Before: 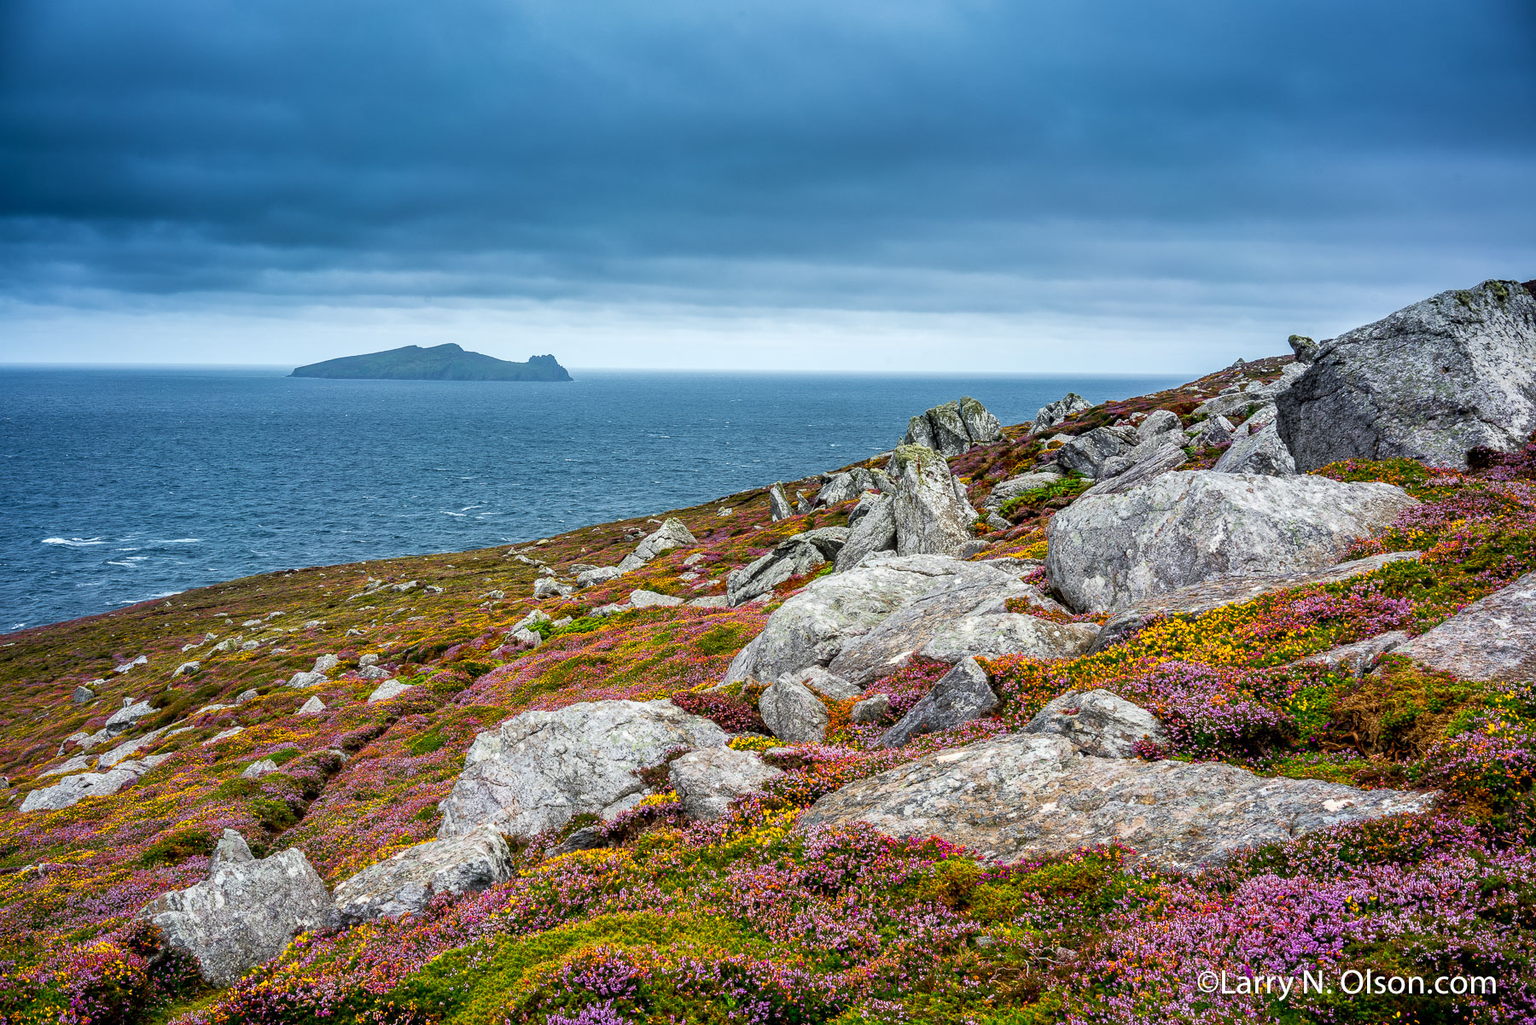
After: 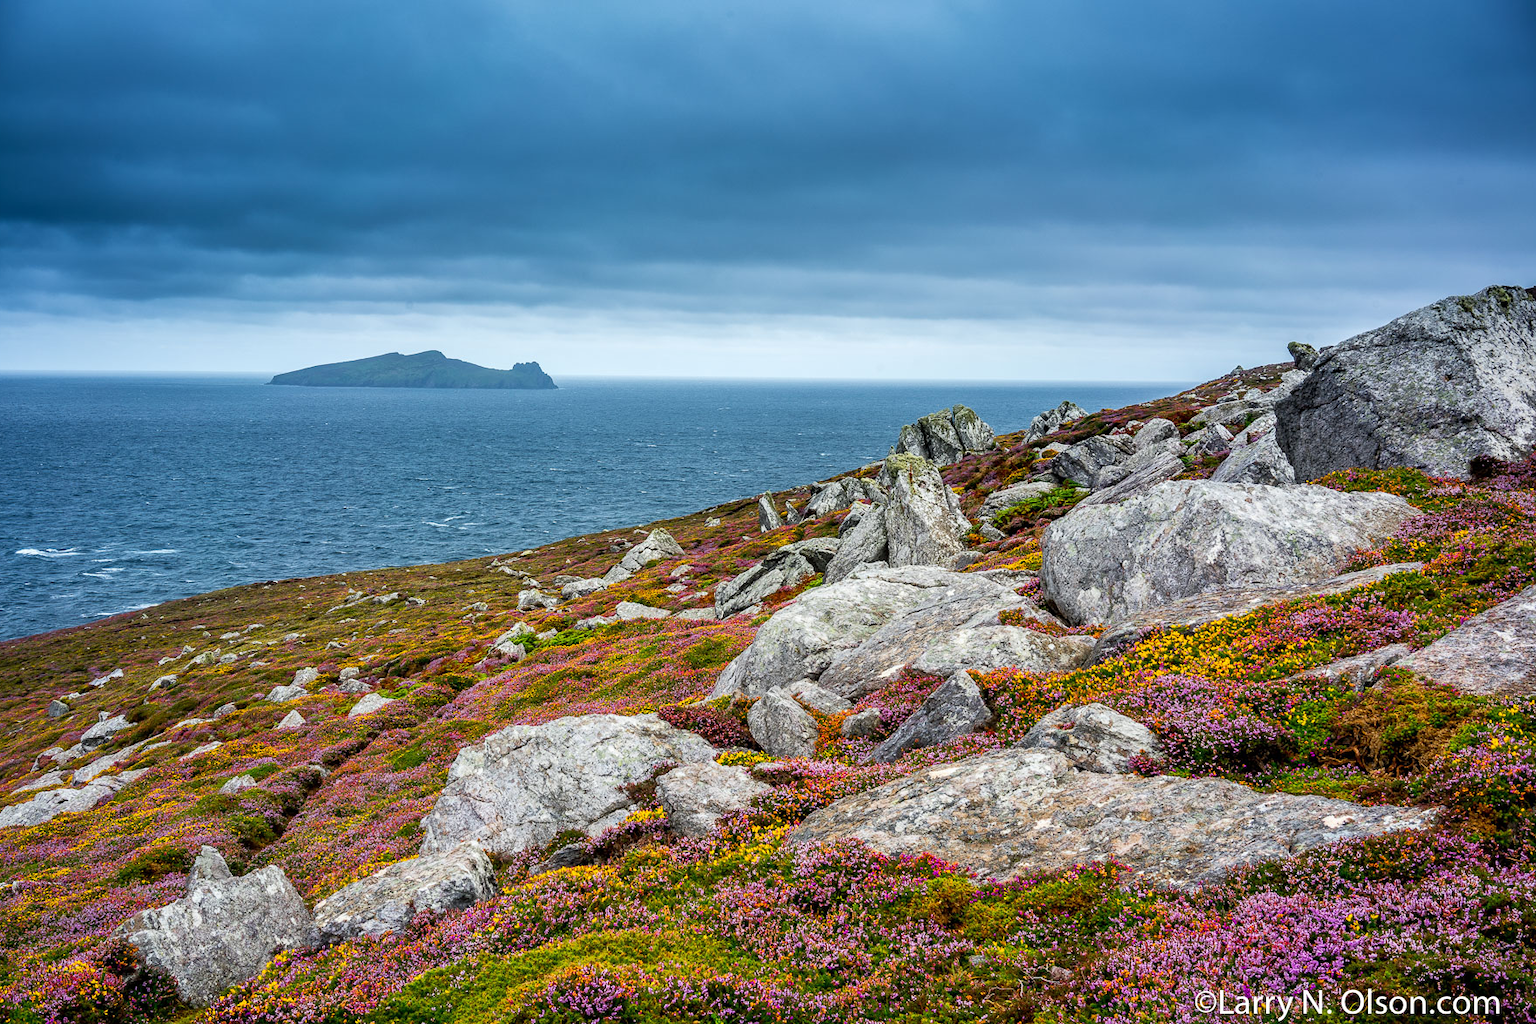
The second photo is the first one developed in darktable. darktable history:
crop: left 1.734%, right 0.266%, bottom 2.004%
